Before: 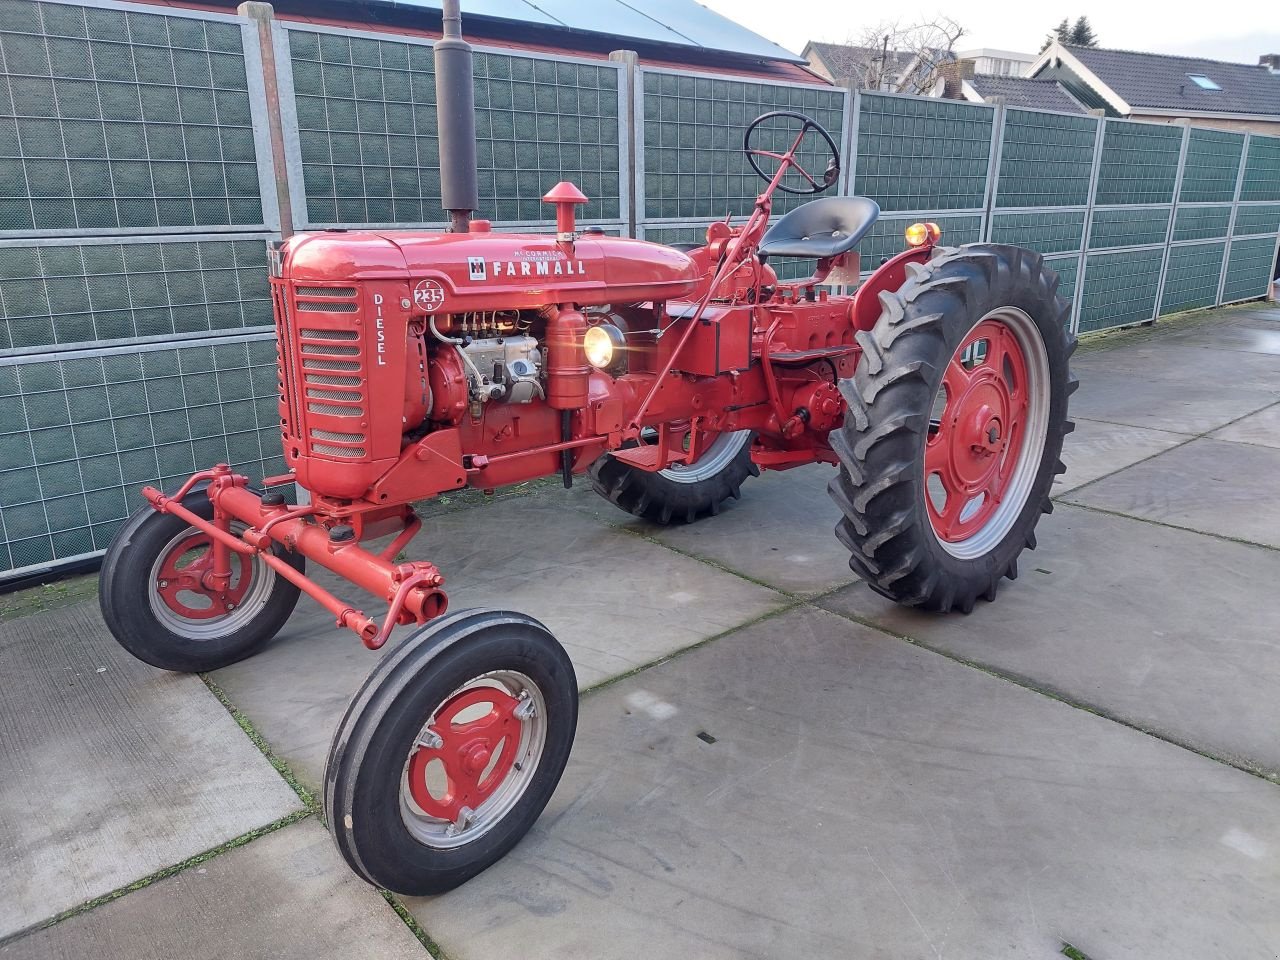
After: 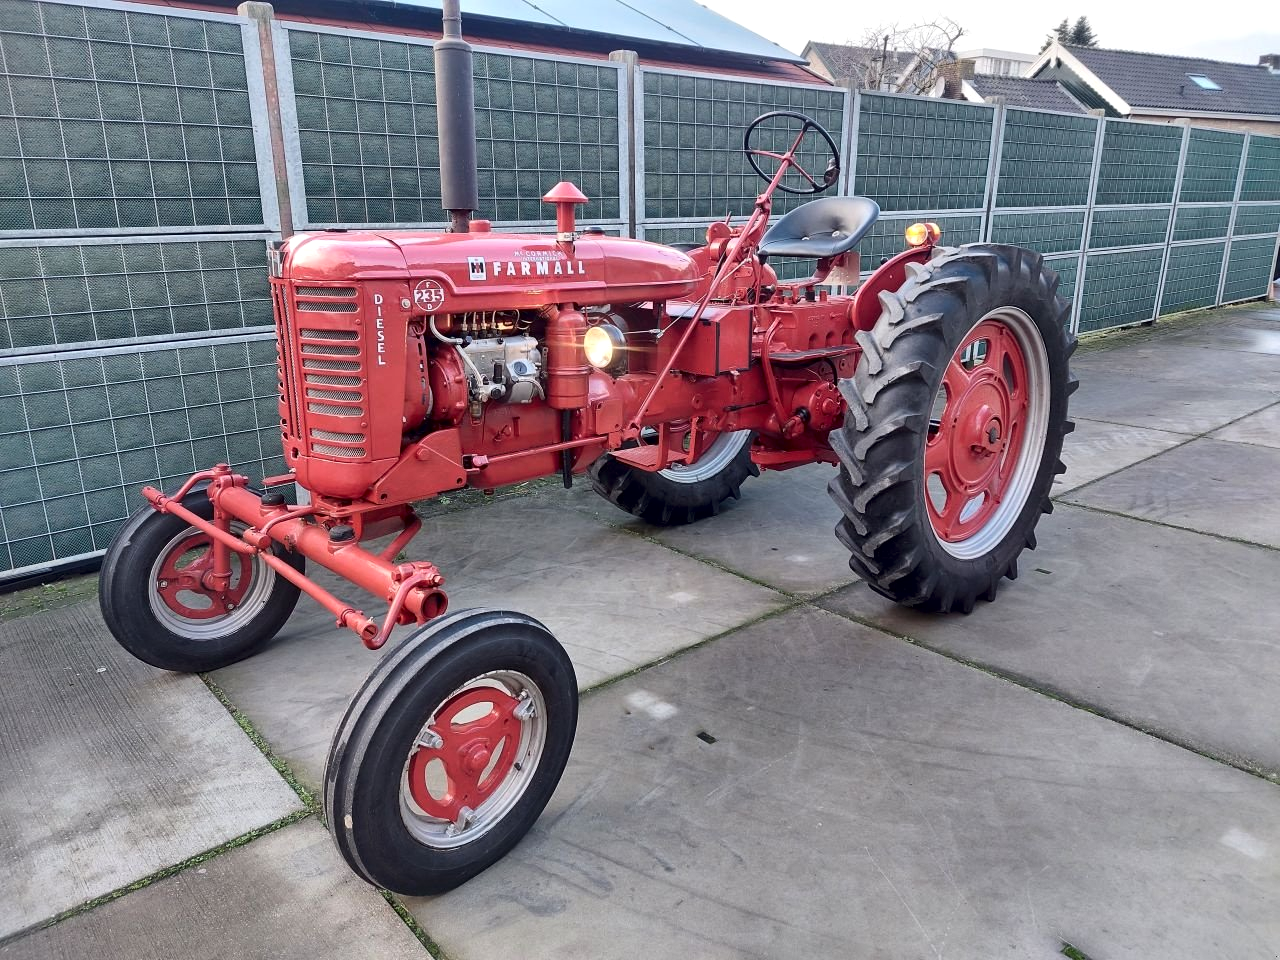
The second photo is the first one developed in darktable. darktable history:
local contrast: mode bilateral grid, contrast 26, coarseness 60, detail 151%, midtone range 0.2
